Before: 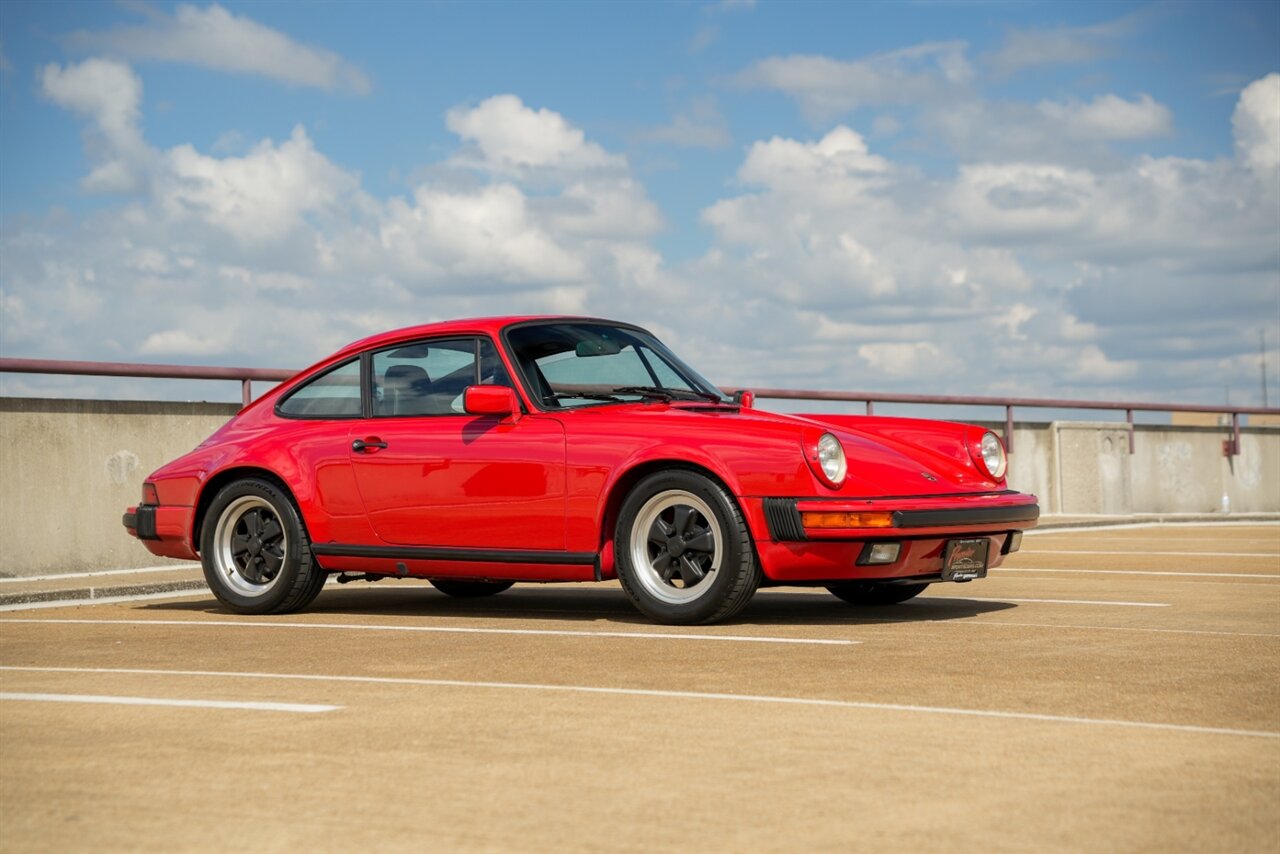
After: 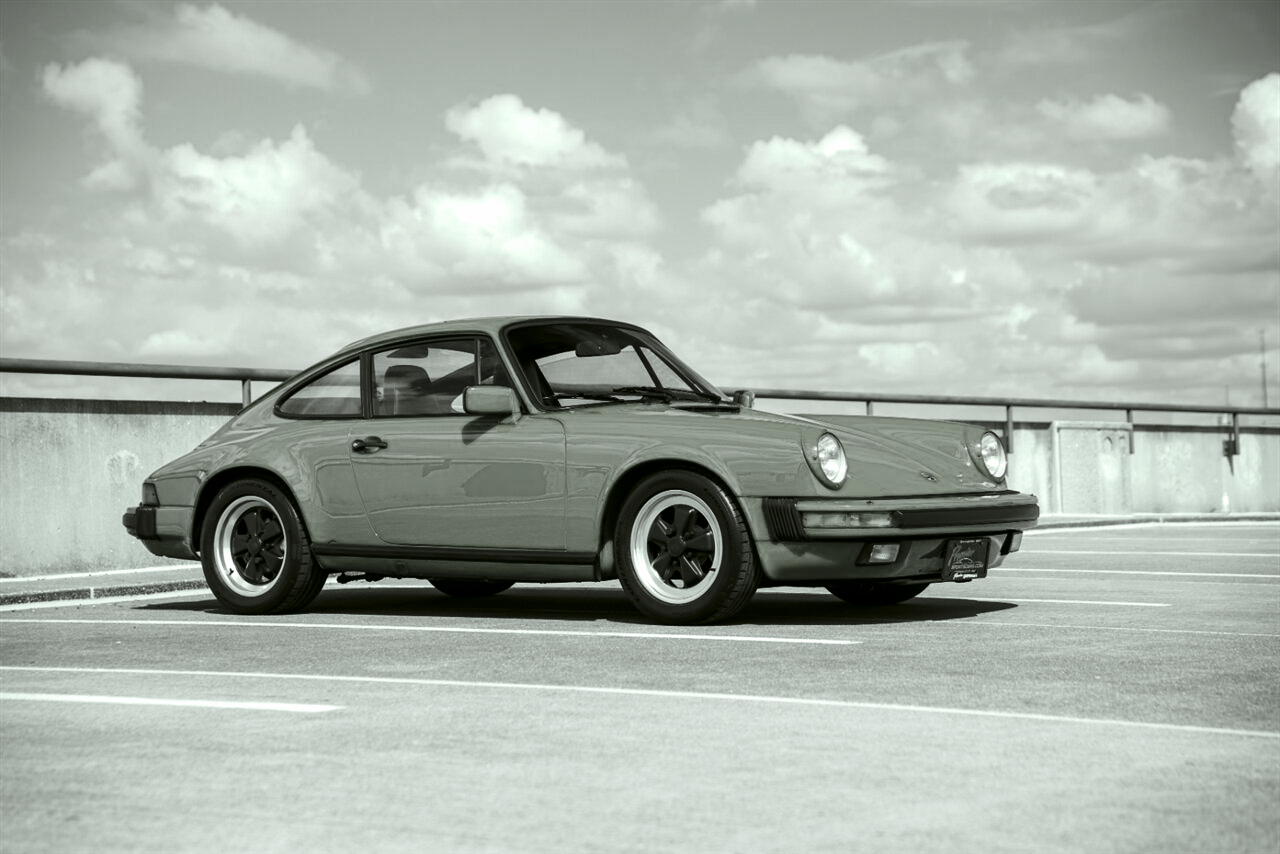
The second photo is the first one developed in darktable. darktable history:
color look up table: target L [89, 64.41, 56.07, 42.57, 30.54, 197.52, 90.19, 90.18, 77.04, 73.48, 80.77, 70.46, 68.05, 67.42, 61.18, 55.76, 59.34, 54.32, 41.58, 29.7, 85.98, 81.21, 80.84, 80.59, 74.85, 66.98, 57.58, 58.46, 57.59, 55.38, 45.27, 38.65, 26.06, 25.05, 26.95, 20.72, 17.67, 13.78, 11.21, 81.41, 81.34, 81.24, 80.95, 81.31, 81.14, 68.38, 62.98, 50.48, 46.18], target a [-5.633, -2.274, -2.327, -2.954, -2.152, 0, -0.001, -0.016, -2.762, -2.262, -4.634, -3.733, -2.286, -3.143, -2.968, -3.106, -3.092, -3.11, -3.376, -2.791, -5.074, -3.981, -4.591, -4.64, -4.087, -2.639, -2.981, -3.095, -3.099, -3.112, -2.864, -3.676, -1.692, -2.49, -2.836, -2.657, -3.182, -2.979, -3.495, -4.665, -4.663, -4.66, -4.471, -4.66, -4.656, -2.282, -2.928, -3.021, -2.863], target b [3.469, 0.938, 1.081, 2.264, 2.406, 0.002, 0.01, 0.02, 1.265, 1.048, 2.746, 2.297, 1.061, 2.245, 2.258, 2.709, 2.695, 2.712, 3.641, 3.375, 2.96, 2.669, 2.74, 2.746, 2.387, 1.412, 2.282, 2.698, 2.703, 2.716, 2.649, 3.838, 3.022, 3.024, 3.908, 4.722, 5.174, 5.32, 7.138, 2.756, 2.755, 2.753, 2.423, 2.754, 2.752, 1.058, 1.882, 2.368, 2.65], num patches 49
tone curve: curves: ch0 [(0, 0) (0.003, 0.002) (0.011, 0.006) (0.025, 0.014) (0.044, 0.025) (0.069, 0.039) (0.1, 0.056) (0.136, 0.082) (0.177, 0.116) (0.224, 0.163) (0.277, 0.233) (0.335, 0.311) (0.399, 0.396) (0.468, 0.488) (0.543, 0.588) (0.623, 0.695) (0.709, 0.809) (0.801, 0.912) (0.898, 0.997) (1, 1)], preserve colors none
